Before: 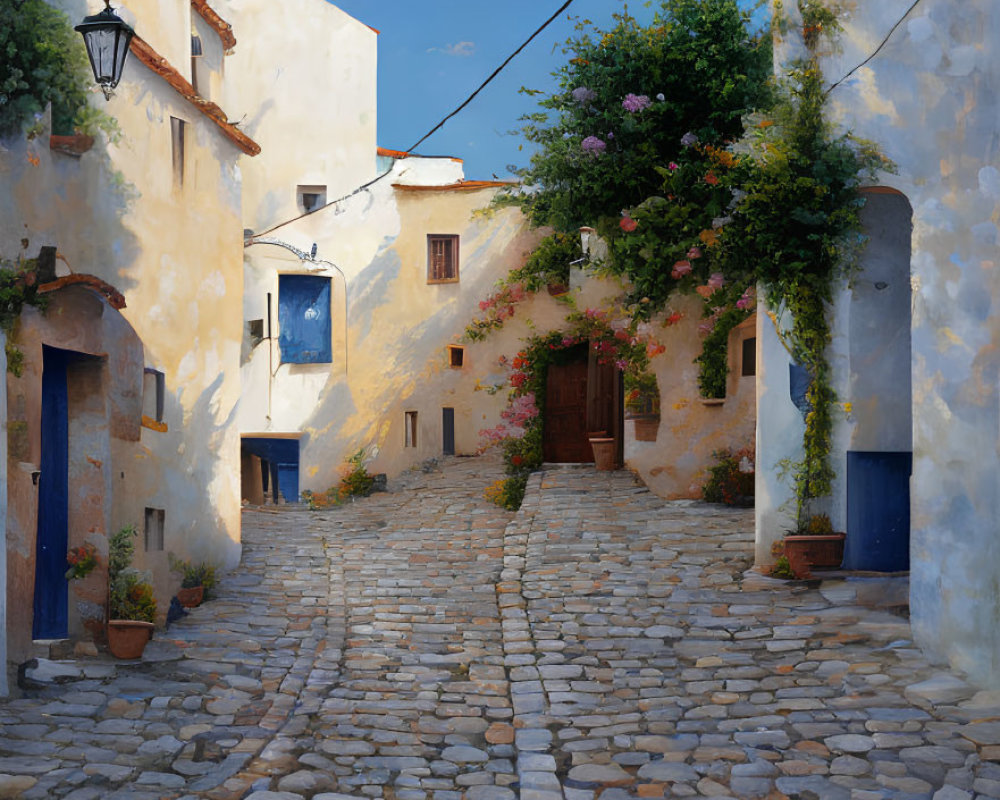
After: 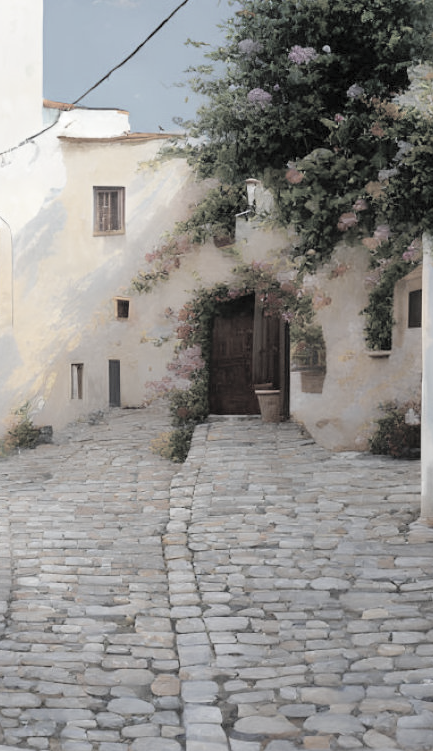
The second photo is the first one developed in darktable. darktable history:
crop: left 33.452%, top 6.025%, right 23.155%
color correction: saturation 0.2
color balance rgb: linear chroma grading › global chroma 15%, perceptual saturation grading › global saturation 30%
global tonemap: drago (0.7, 100)
